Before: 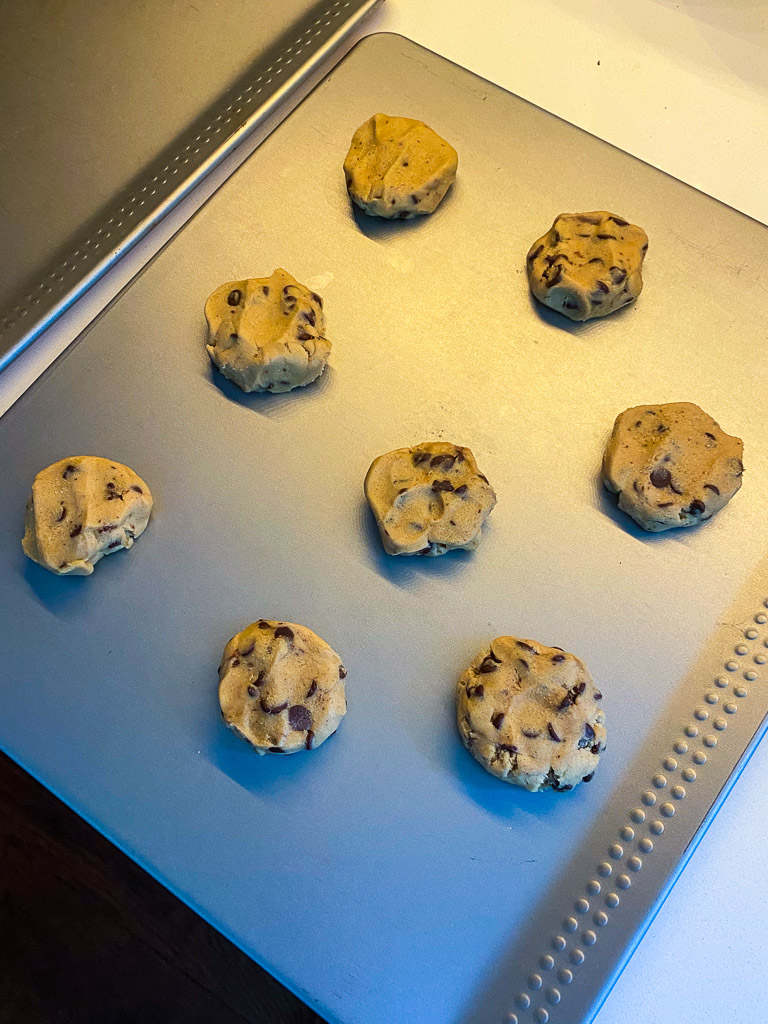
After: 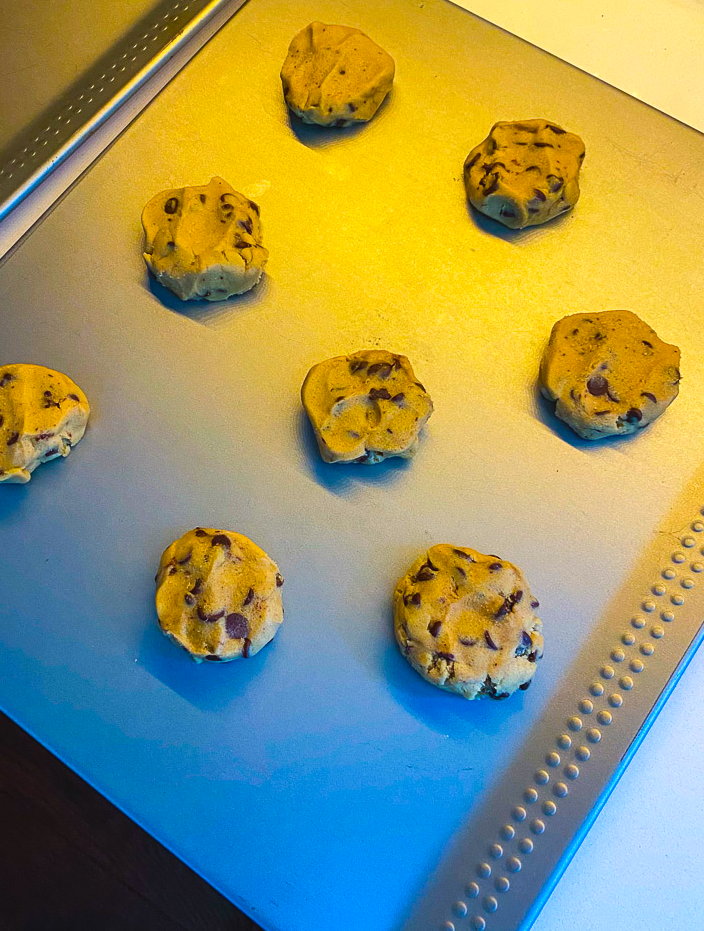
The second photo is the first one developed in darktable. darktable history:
color balance rgb: global offset › luminance 0.472%, perceptual saturation grading › global saturation 35.444%, global vibrance 33.412%
crop and rotate: left 8.318%, top 9.057%
